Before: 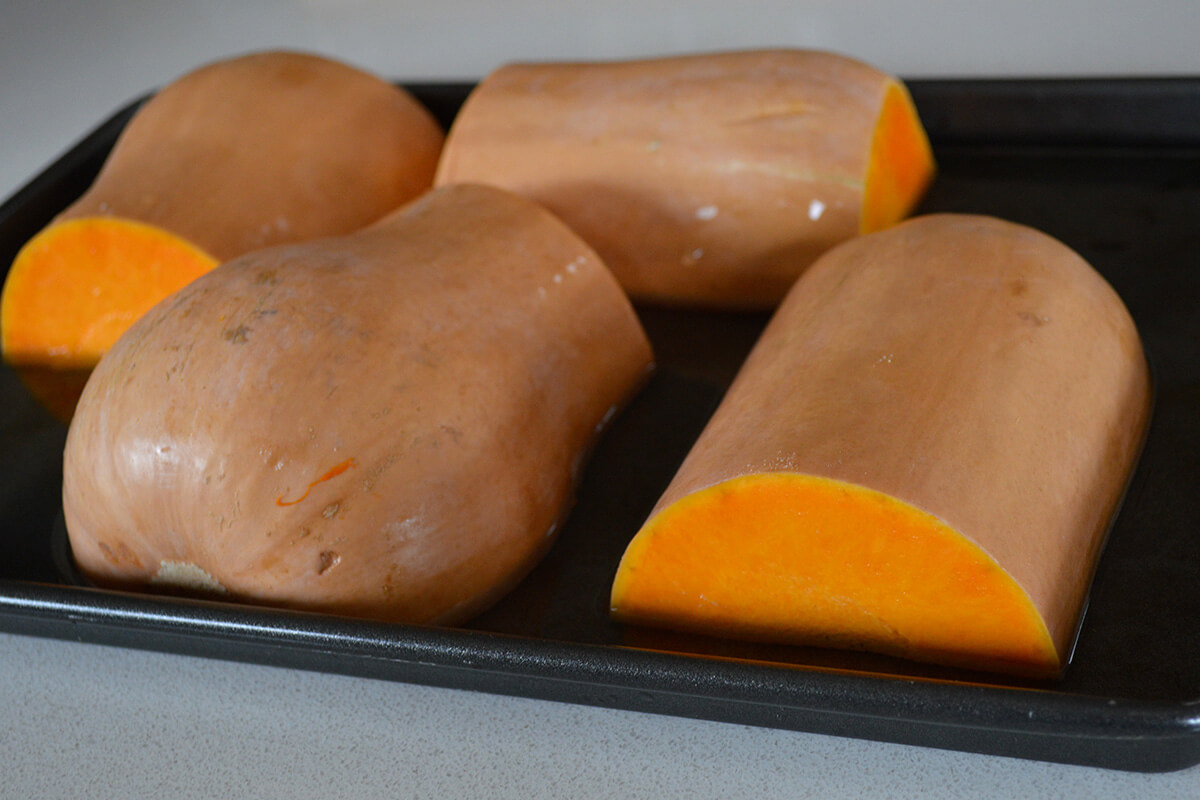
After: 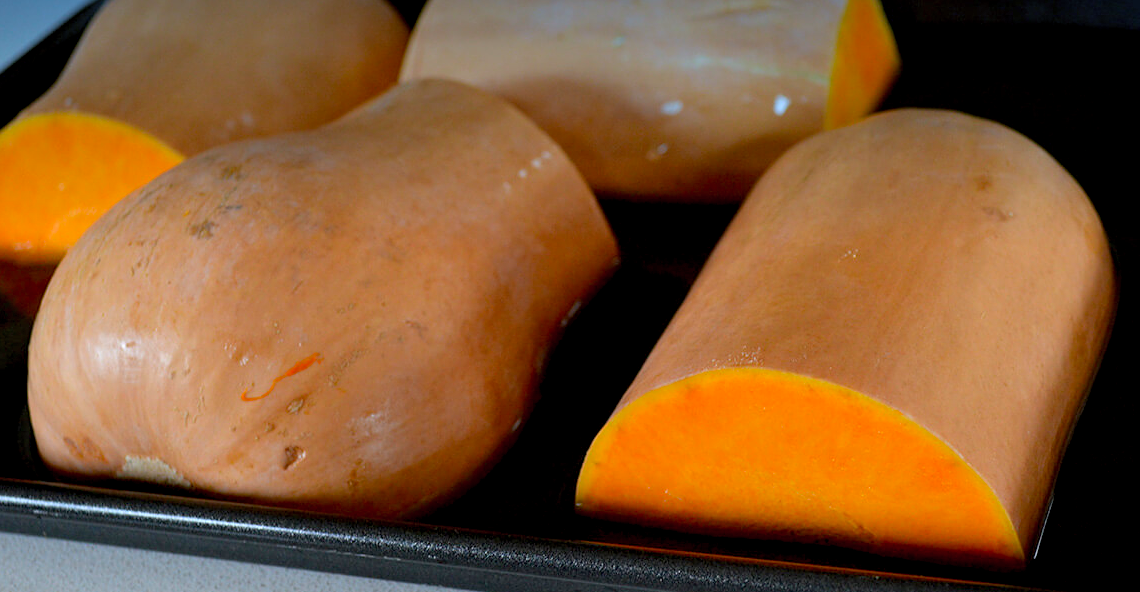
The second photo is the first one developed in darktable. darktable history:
crop and rotate: left 2.991%, top 13.302%, right 1.981%, bottom 12.636%
exposure: black level correction 0.009, exposure 0.014 EV, compensate highlight preservation false
contrast brightness saturation: contrast 0.07, brightness 0.08, saturation 0.18
sharpen: amount 0.2
graduated density: density 2.02 EV, hardness 44%, rotation 0.374°, offset 8.21, hue 208.8°, saturation 97%
